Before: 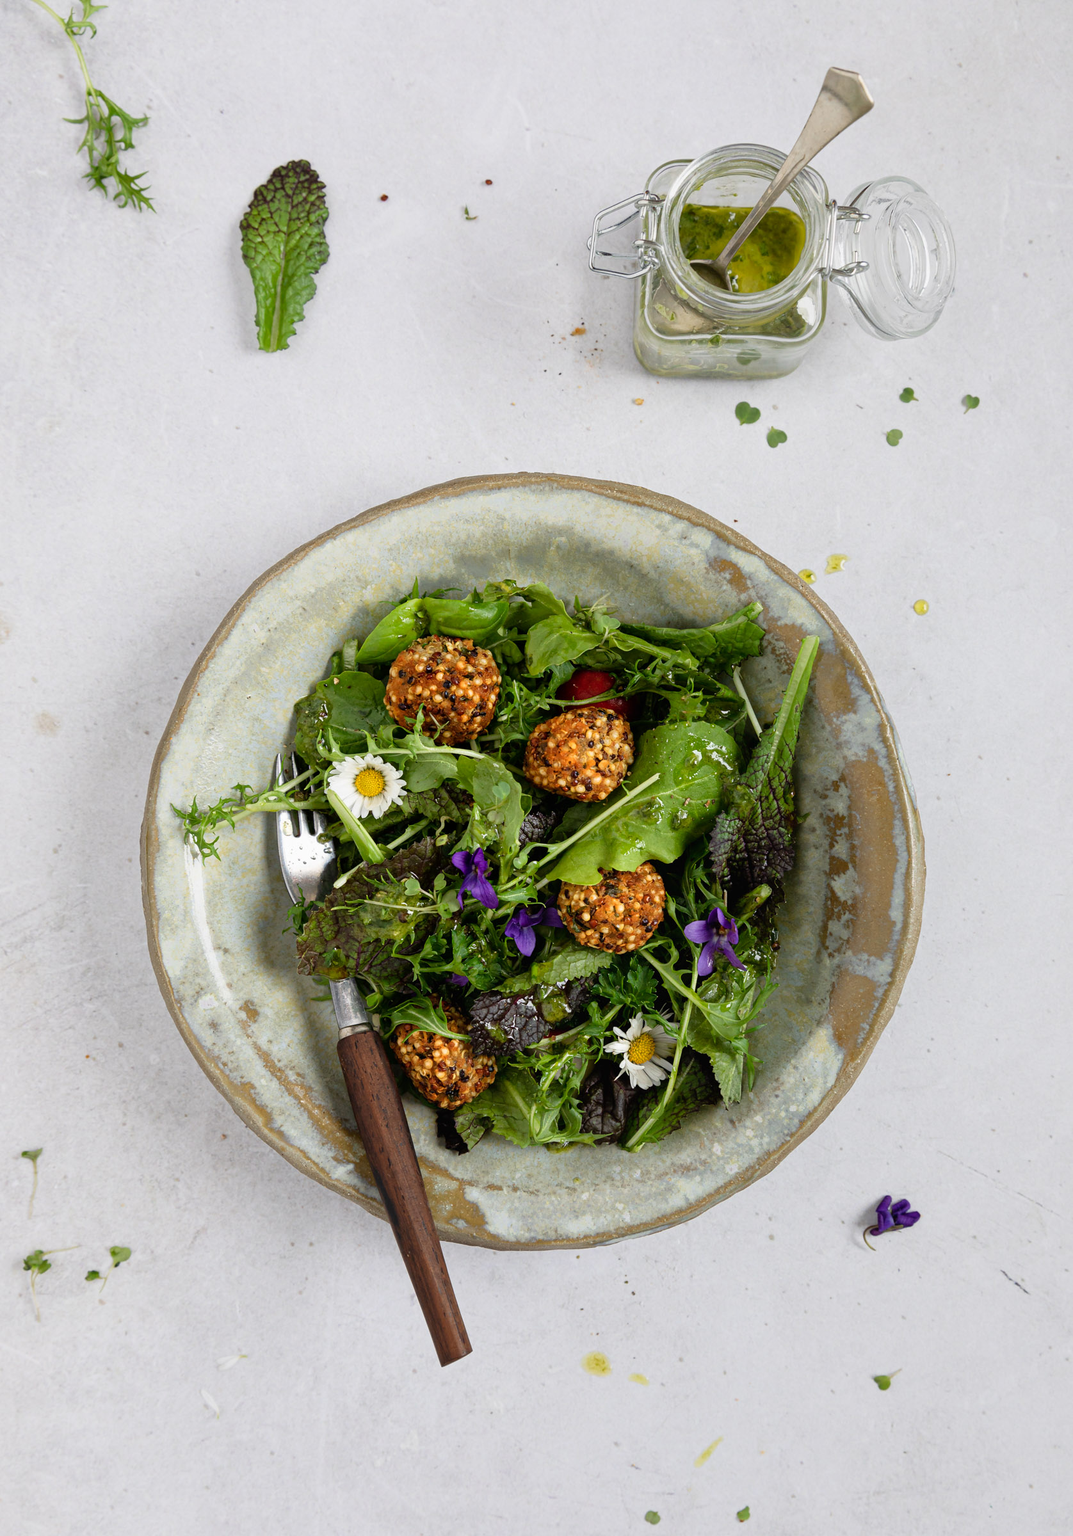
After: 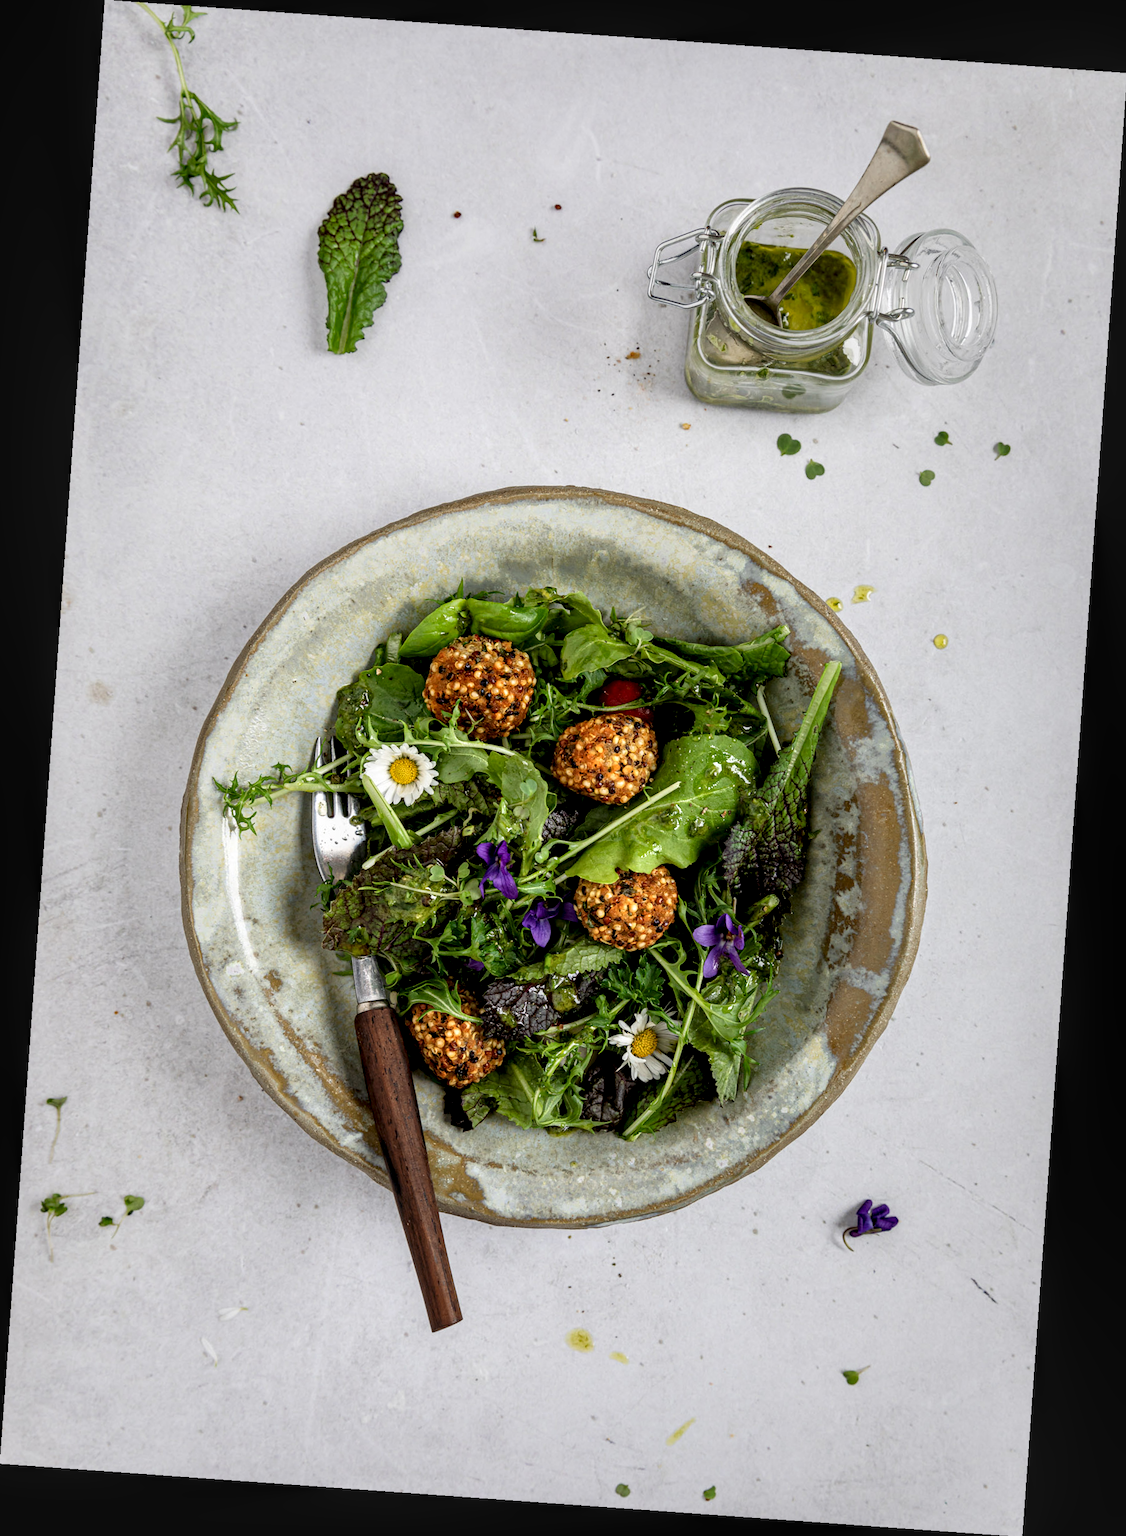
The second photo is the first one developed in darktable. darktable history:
local contrast: detail 150%
rotate and perspective: rotation 4.1°, automatic cropping off
